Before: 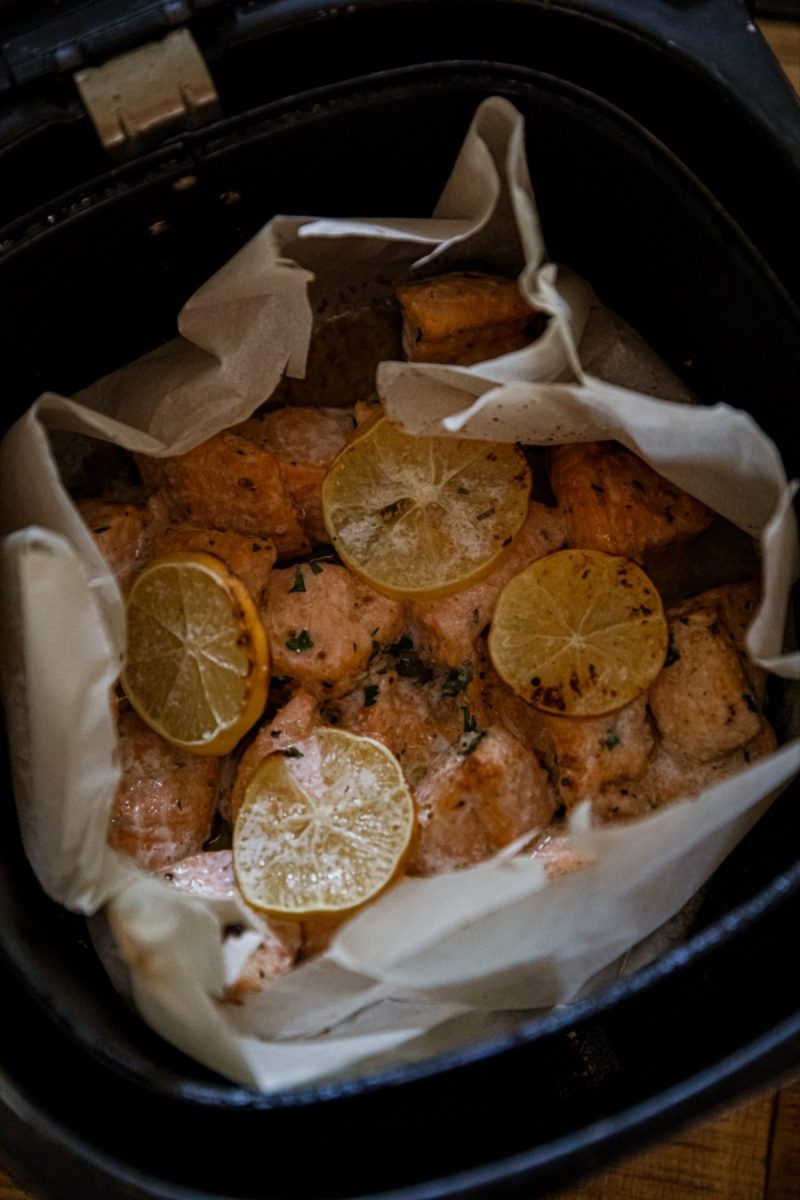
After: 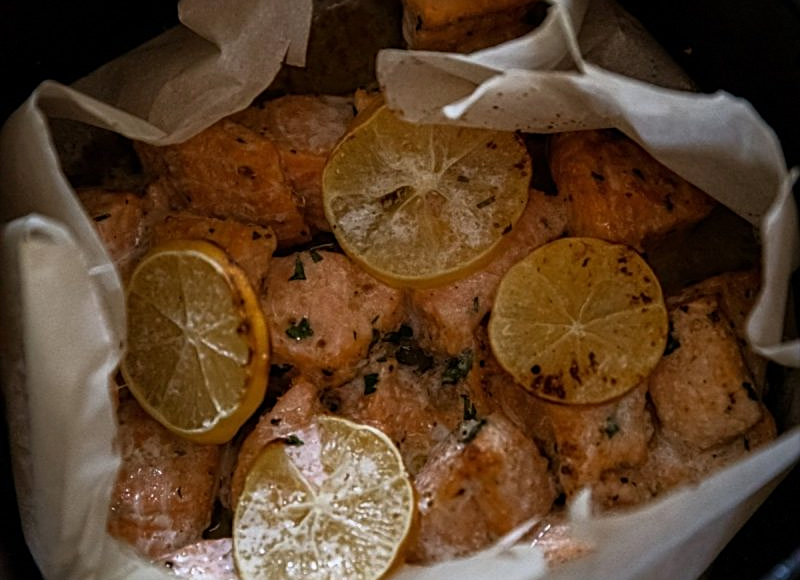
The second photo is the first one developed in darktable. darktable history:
sharpen: on, module defaults
base curve: curves: ch0 [(0, 0) (0.257, 0.25) (0.482, 0.586) (0.757, 0.871) (1, 1)]
crop and rotate: top 26.056%, bottom 25.543%
